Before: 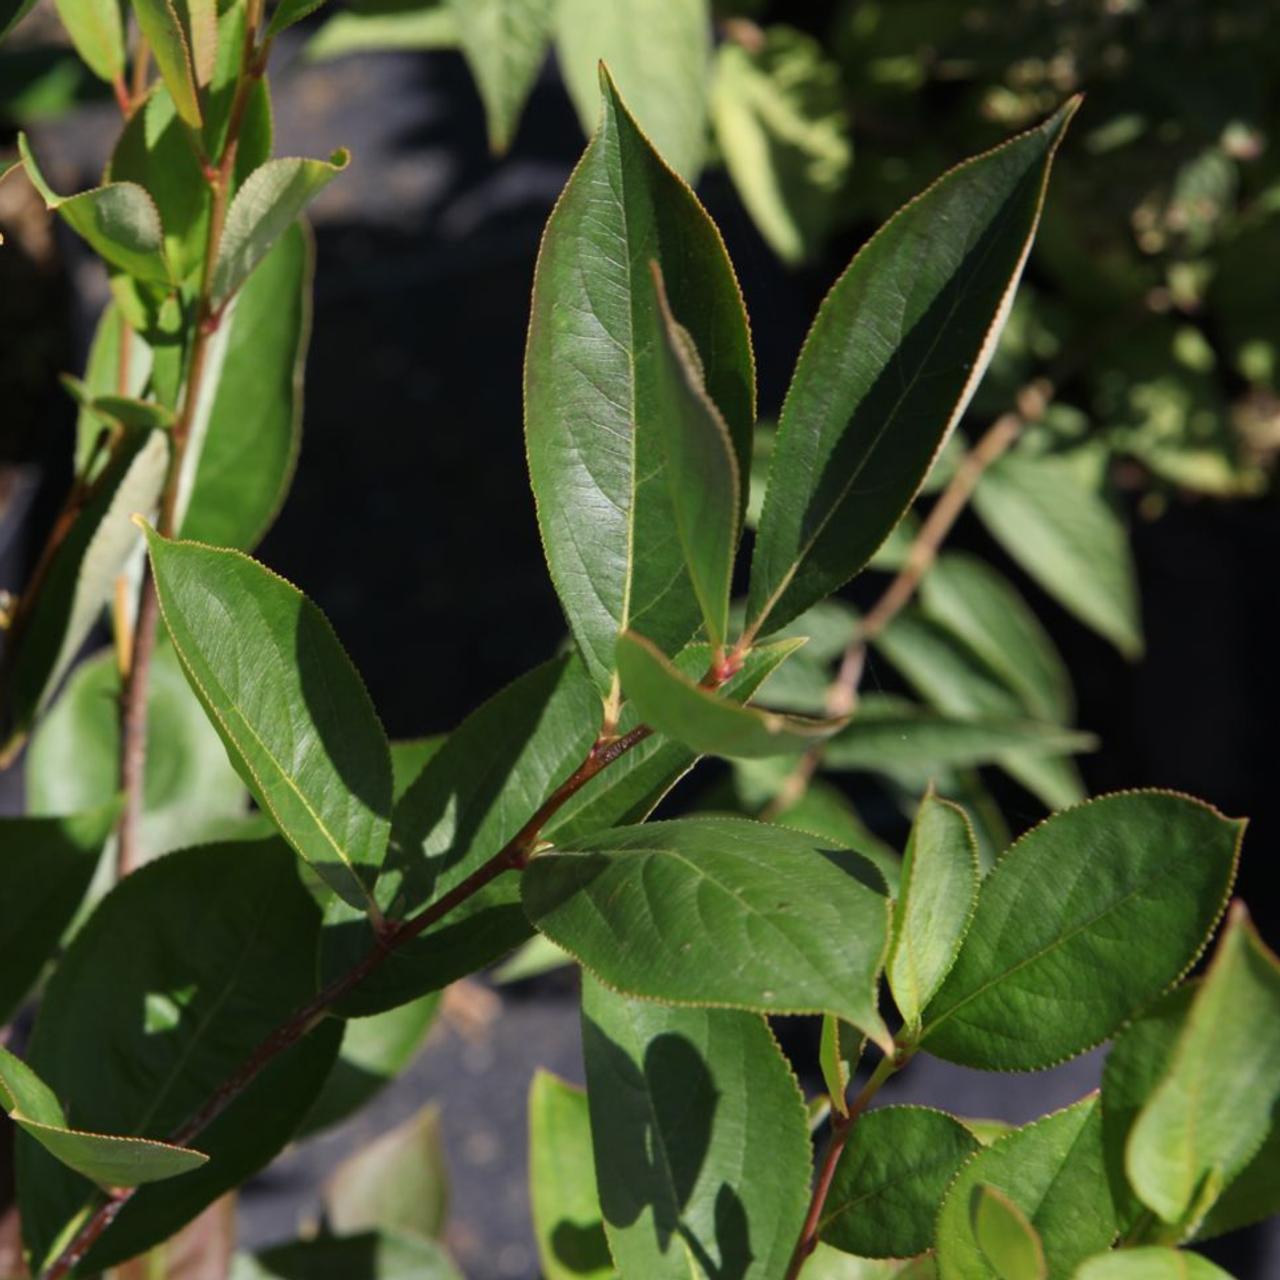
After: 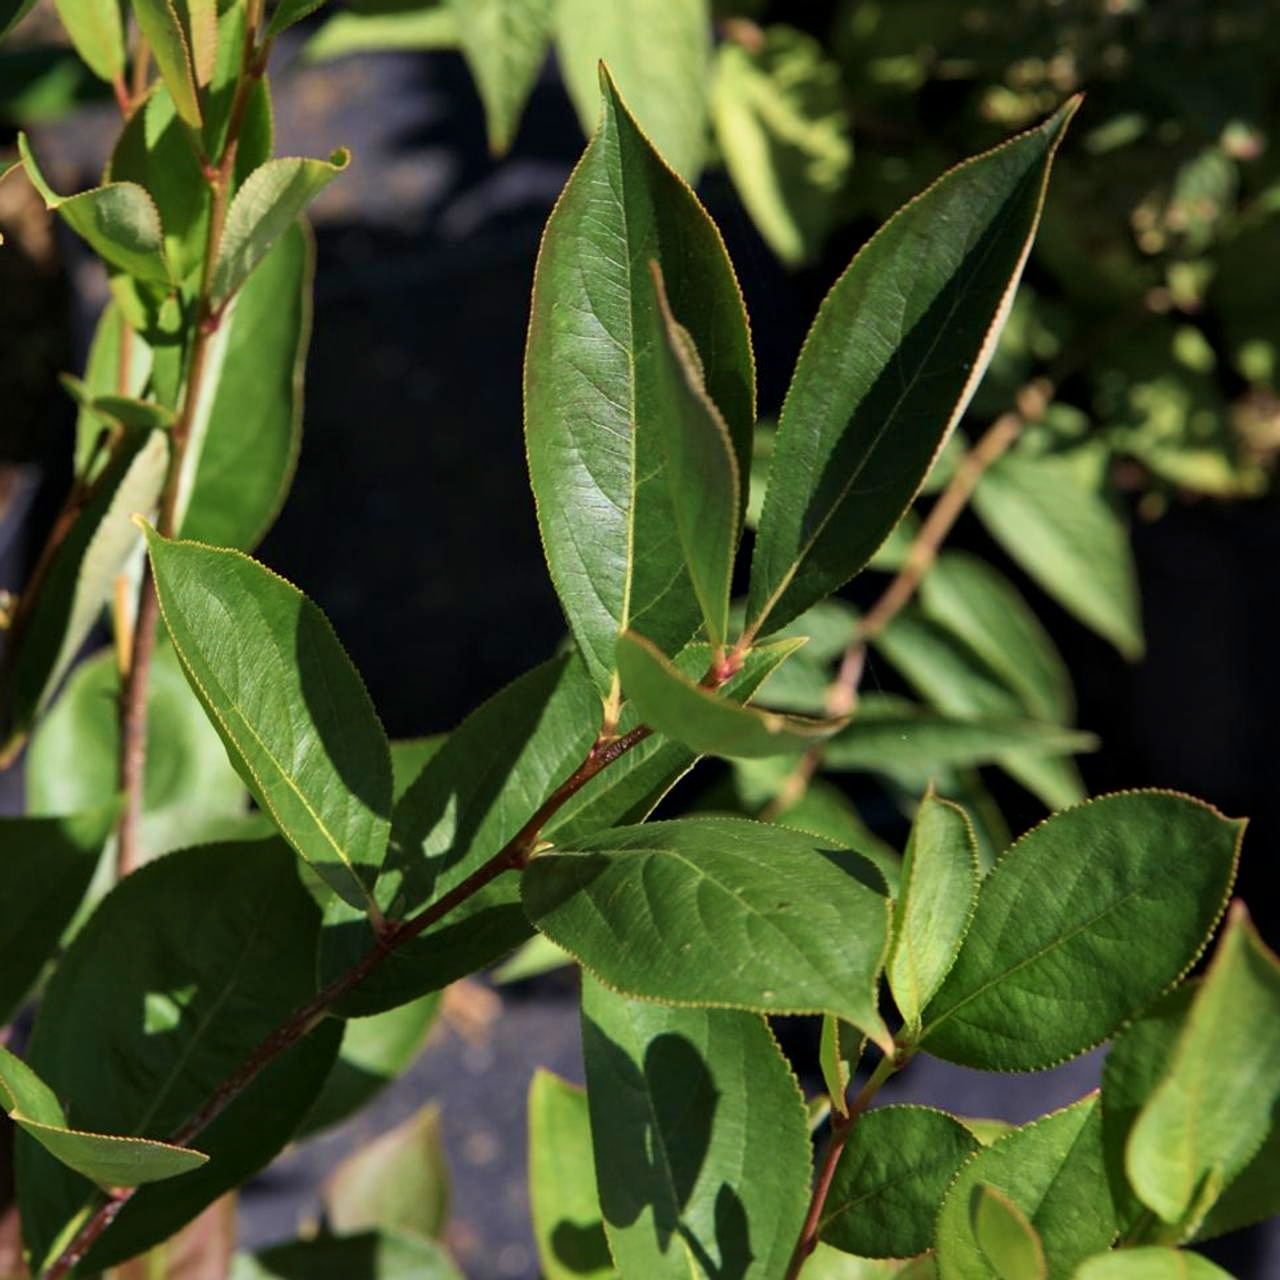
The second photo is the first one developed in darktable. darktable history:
velvia: strength 40.33%
local contrast: mode bilateral grid, contrast 21, coarseness 50, detail 133%, midtone range 0.2
sharpen: amount 0.209
